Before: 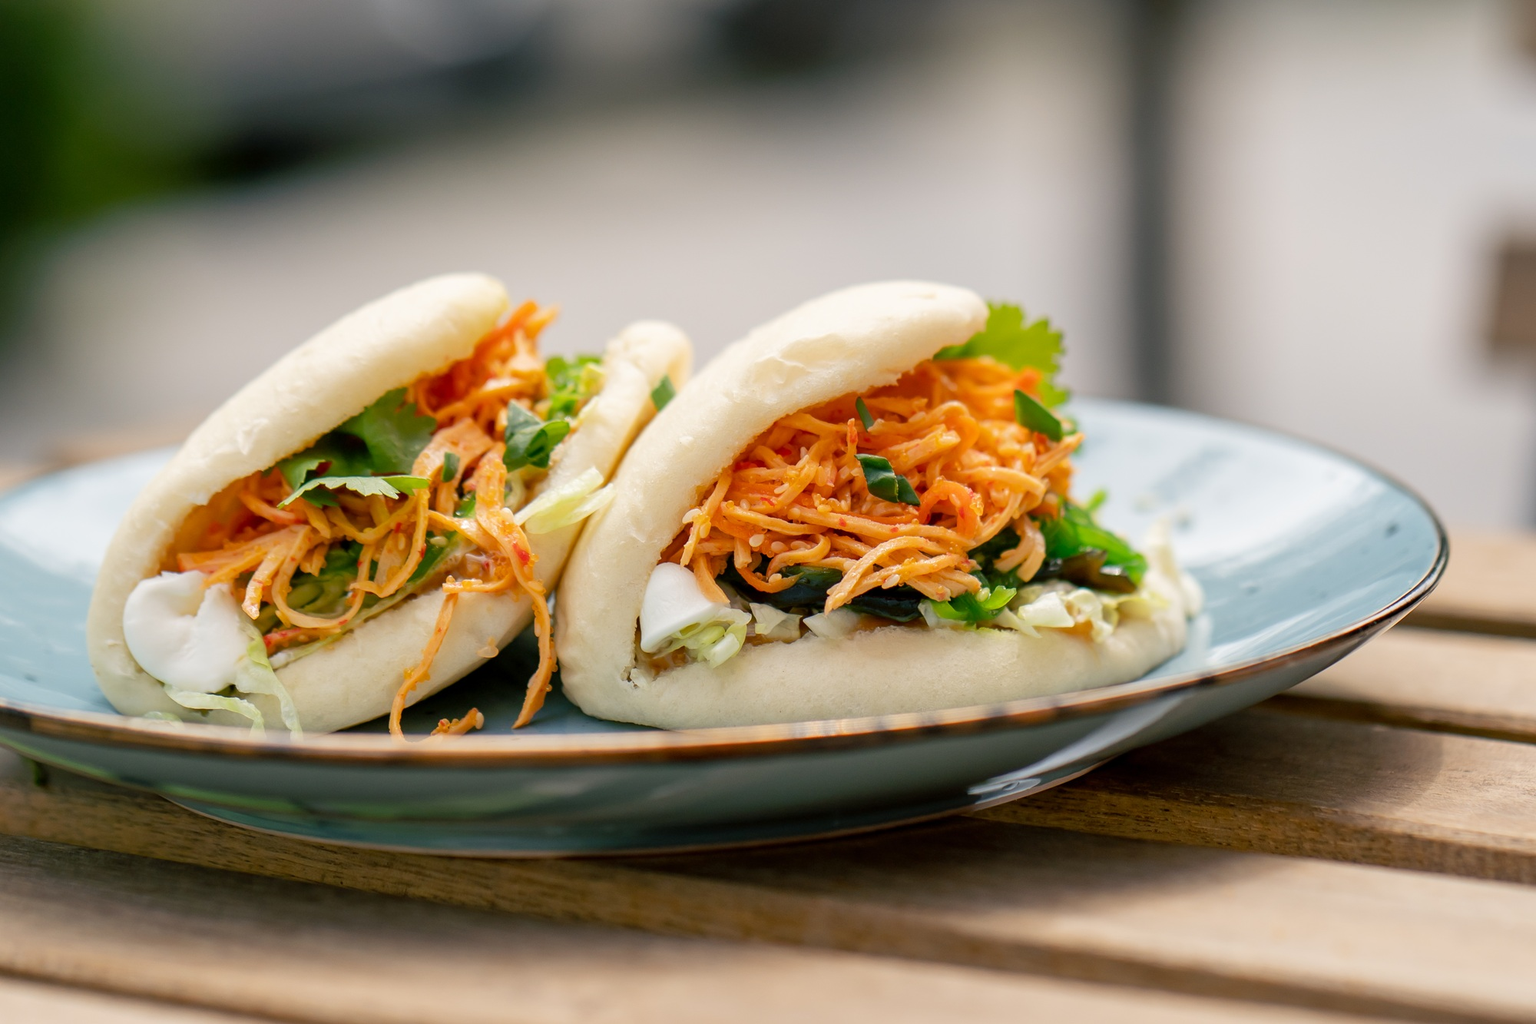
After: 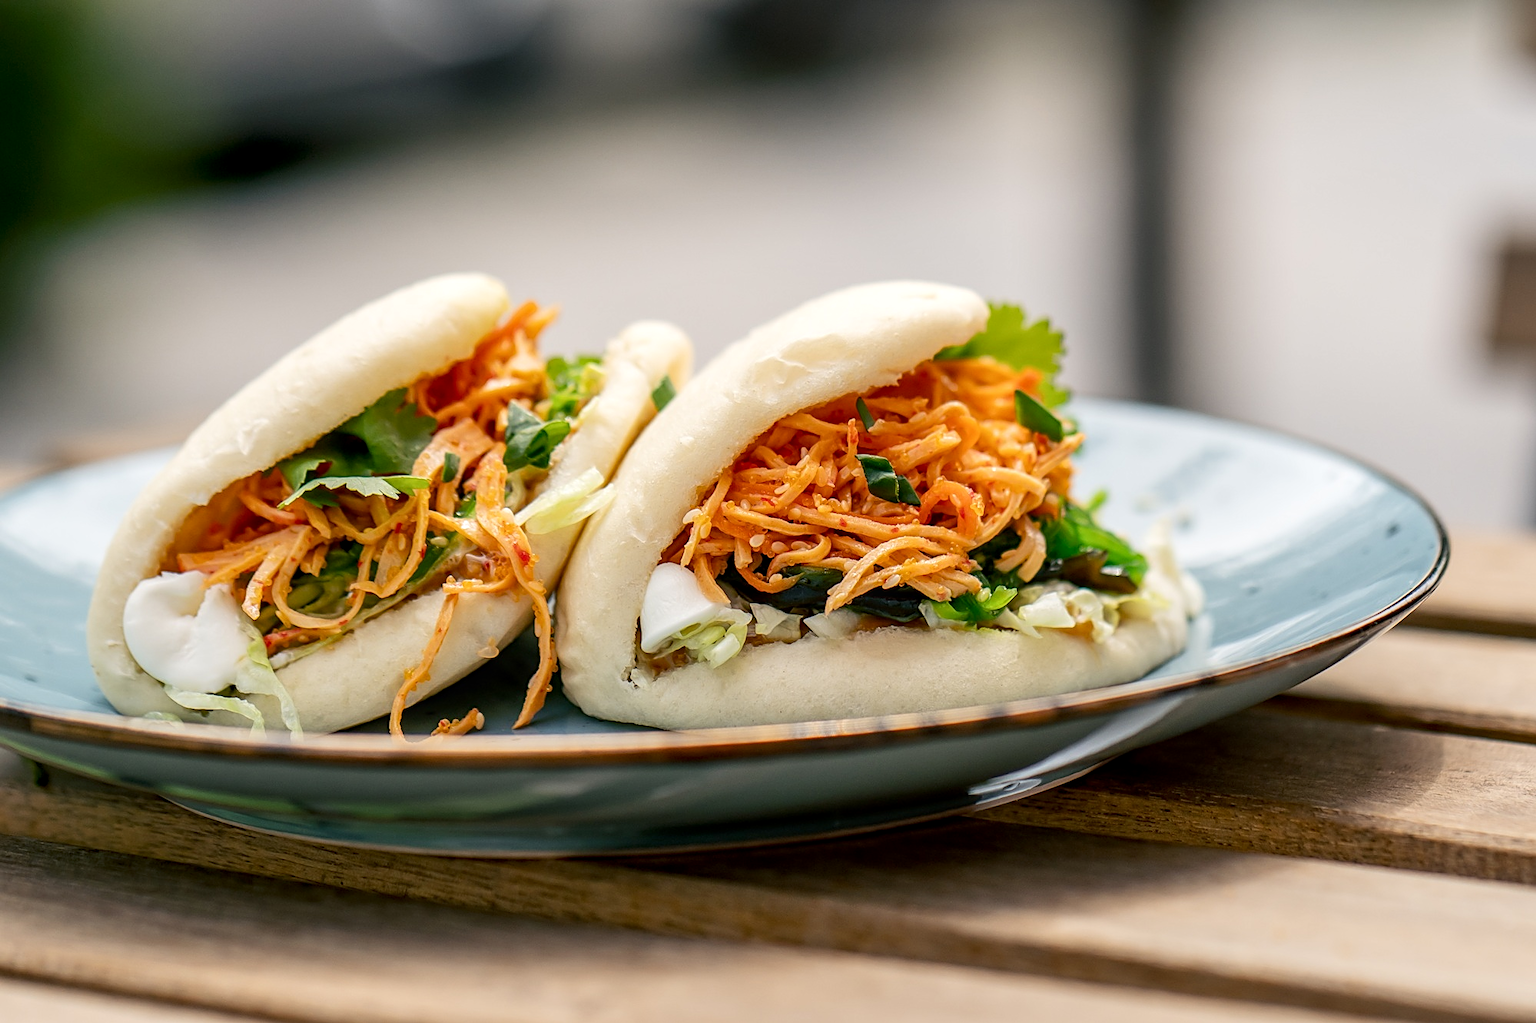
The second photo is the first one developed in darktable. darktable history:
contrast brightness saturation: contrast 0.14
local contrast: highlights 25%, detail 130%
sharpen: on, module defaults
